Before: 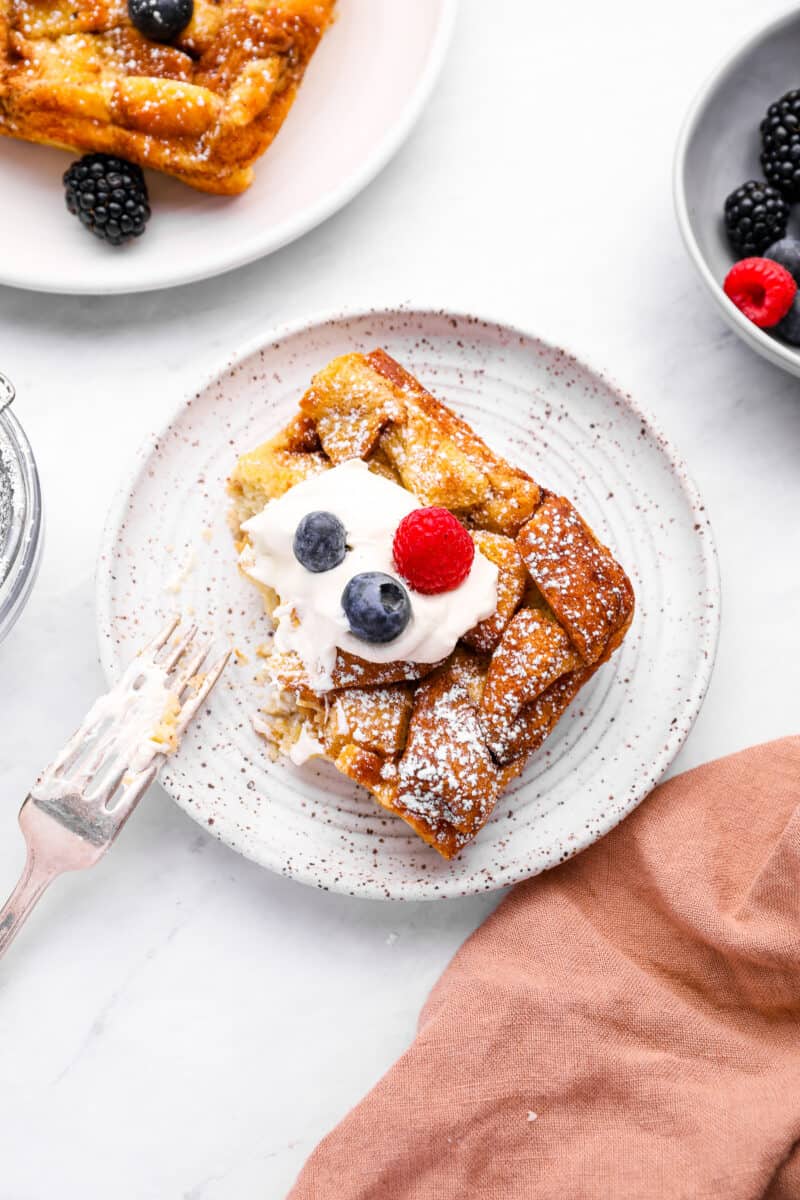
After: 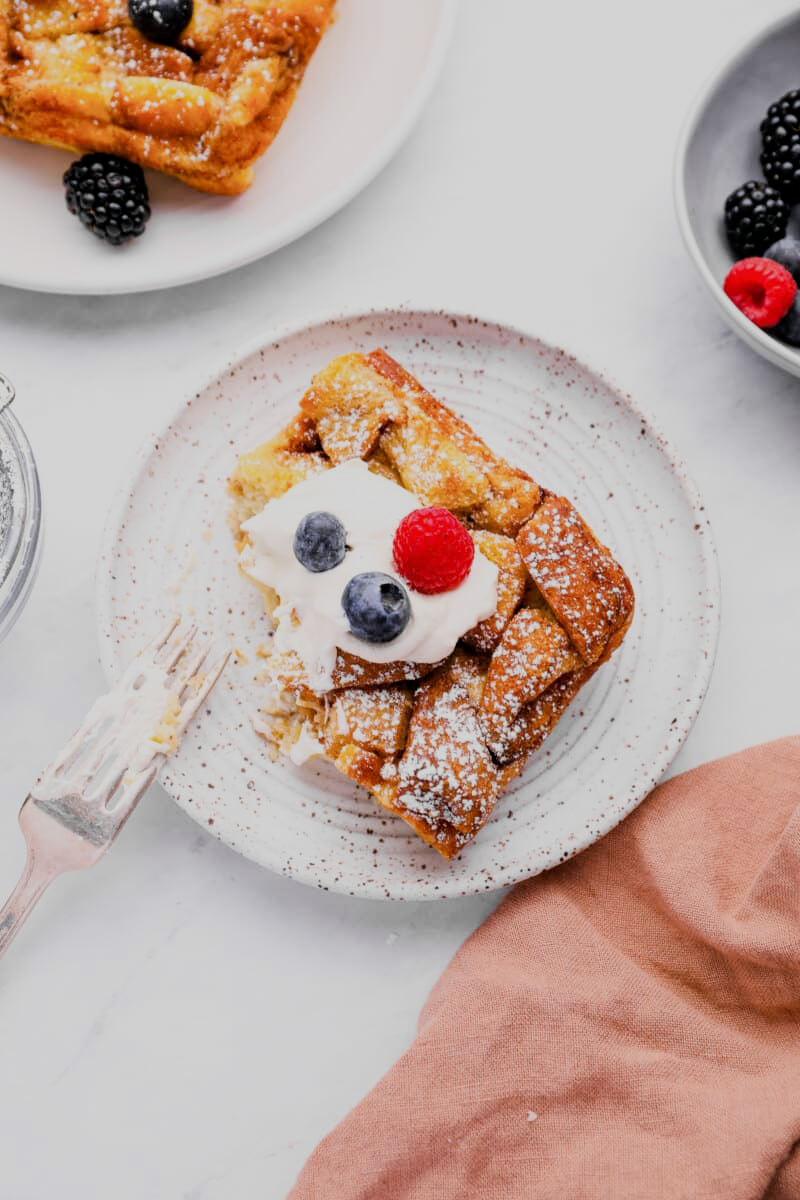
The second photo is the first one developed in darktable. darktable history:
filmic rgb: black relative exposure -7.65 EV, white relative exposure 4.56 EV, hardness 3.61
contrast equalizer: y [[0.5 ×6], [0.5 ×6], [0.5, 0.5, 0.501, 0.545, 0.707, 0.863], [0 ×6], [0 ×6]]
